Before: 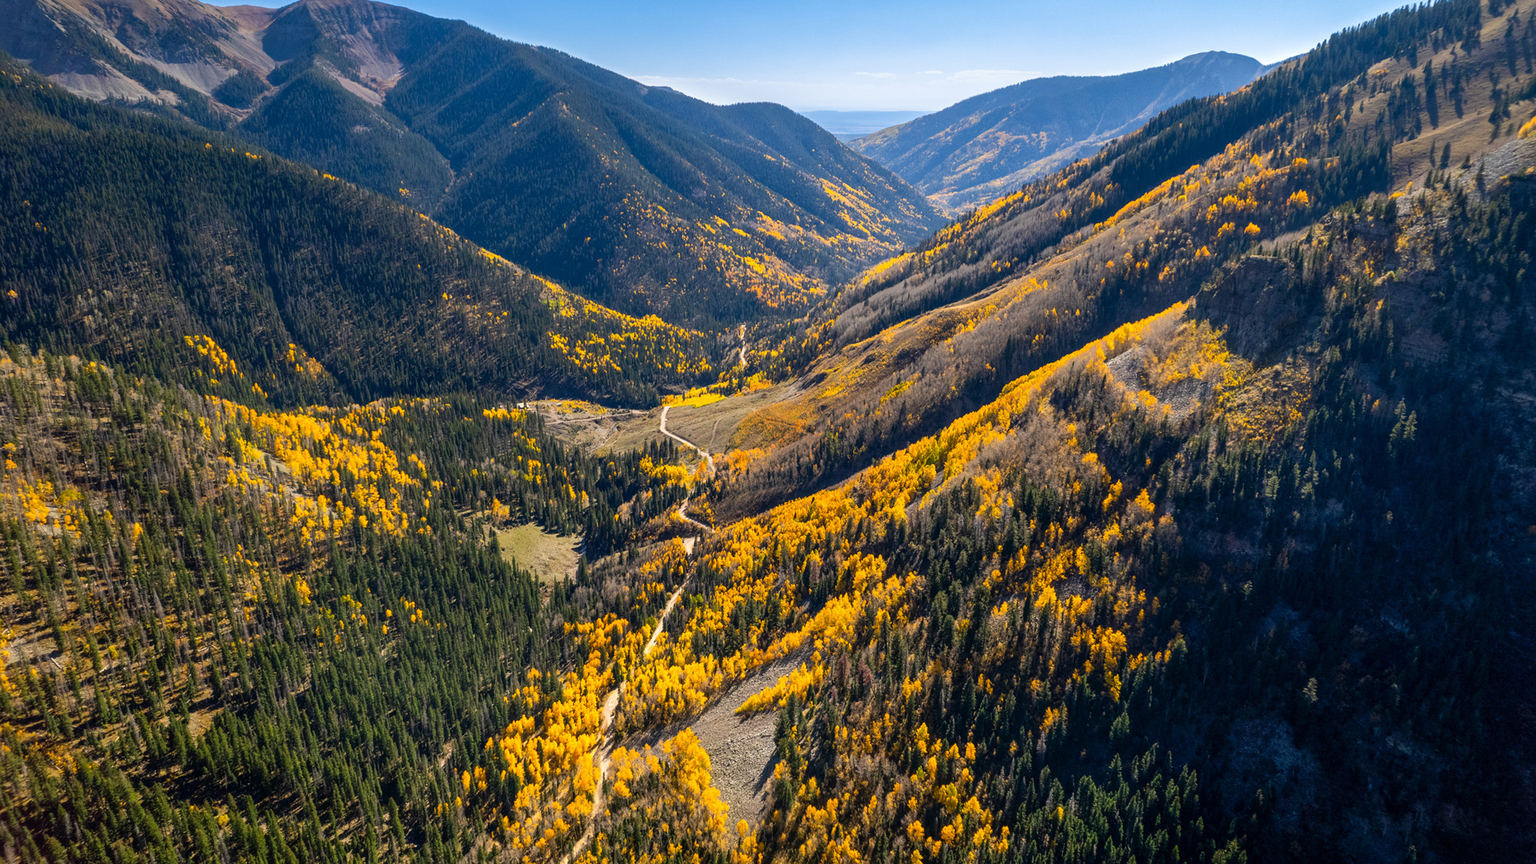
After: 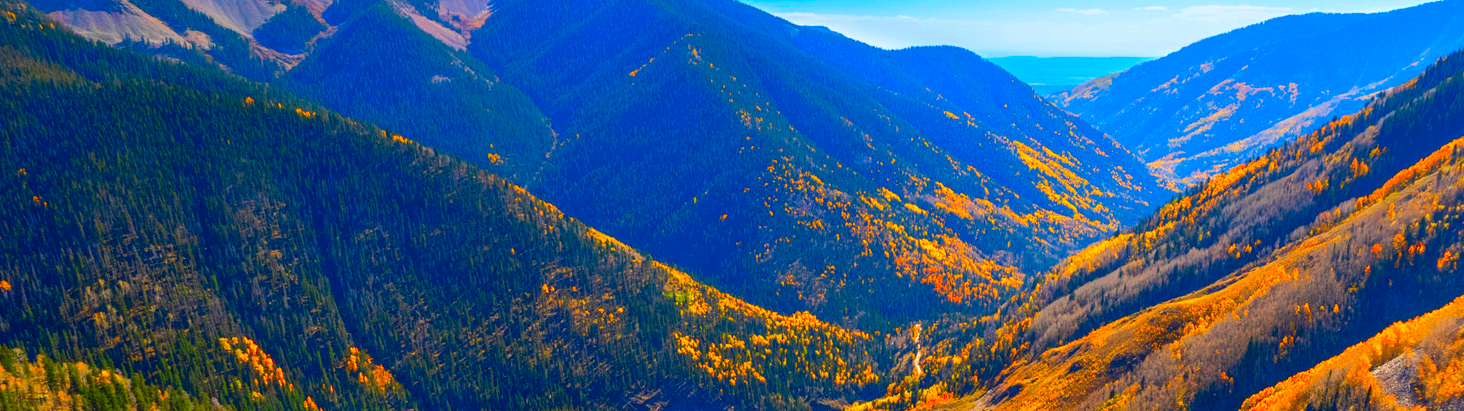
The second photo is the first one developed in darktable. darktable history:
crop: left 0.579%, top 7.627%, right 23.167%, bottom 54.275%
color correction: saturation 3
contrast brightness saturation: saturation -0.1
